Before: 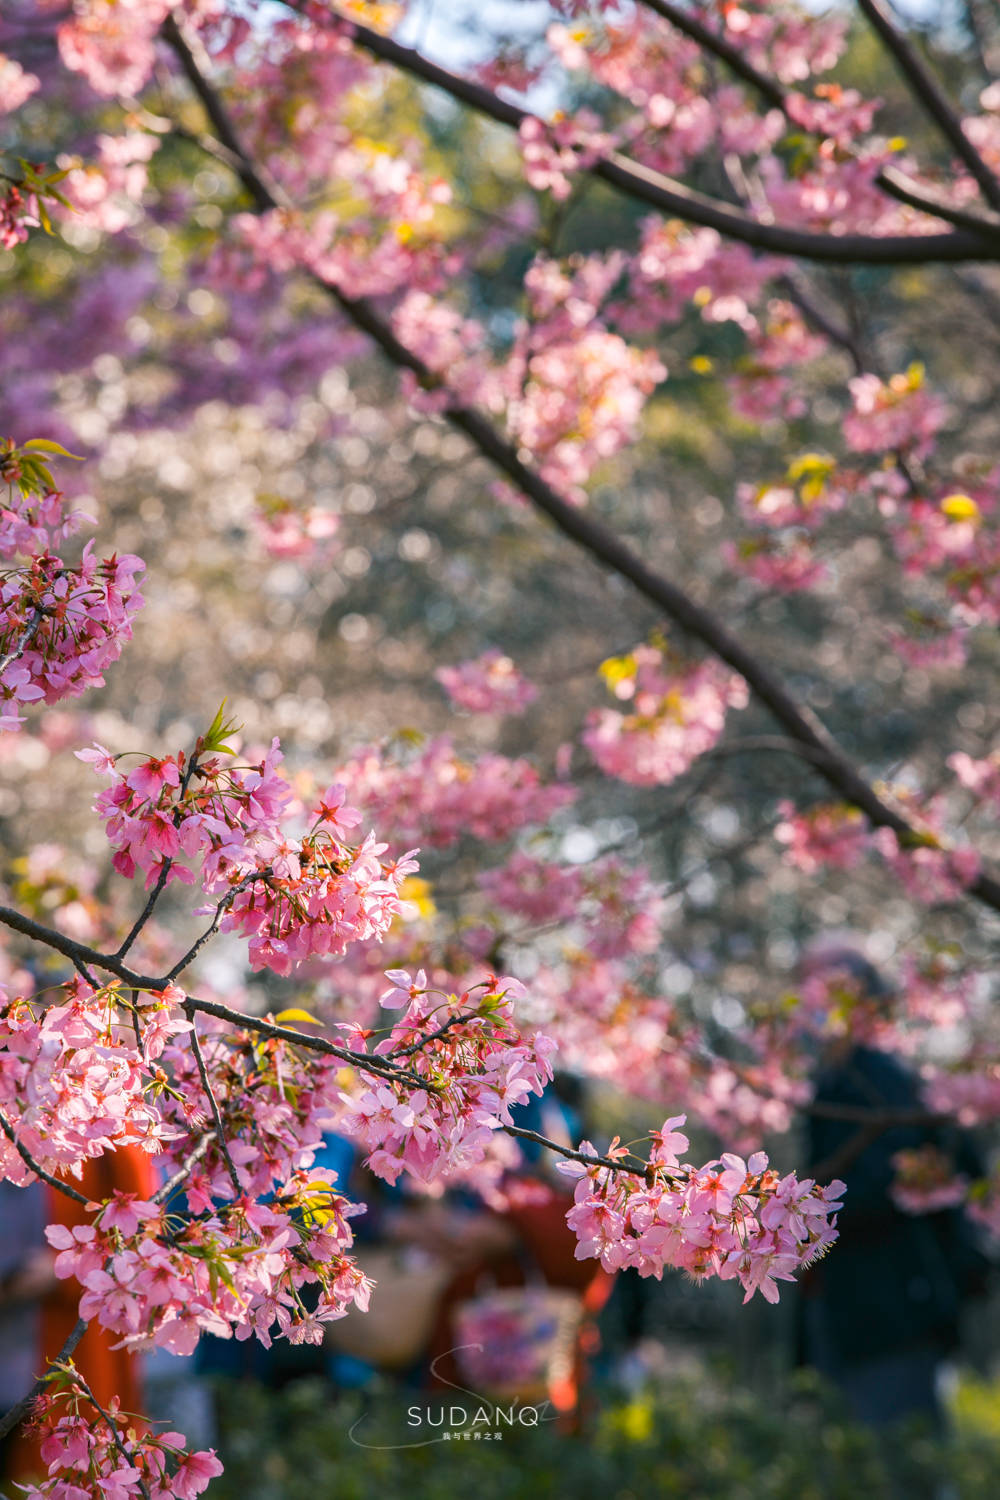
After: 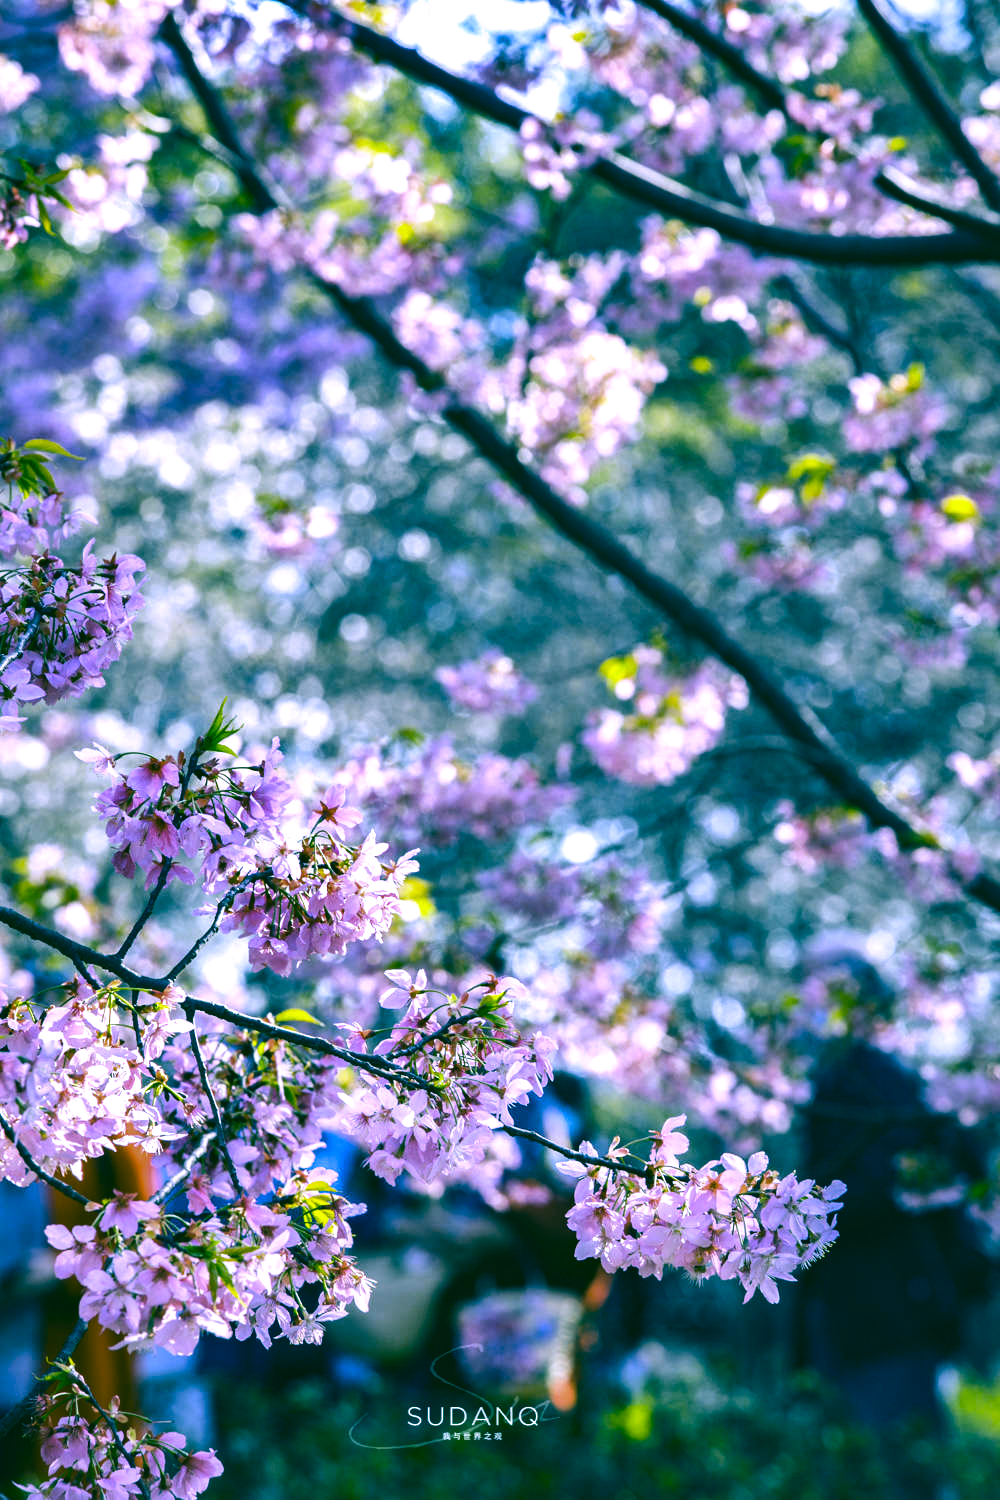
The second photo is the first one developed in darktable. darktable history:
color correction: highlights a* 1.83, highlights b* 34.02, shadows a* -36.68, shadows b* -5.48
tone equalizer: -8 EV -0.75 EV, -7 EV -0.7 EV, -6 EV -0.6 EV, -5 EV -0.4 EV, -3 EV 0.4 EV, -2 EV 0.6 EV, -1 EV 0.7 EV, +0 EV 0.75 EV, edges refinement/feathering 500, mask exposure compensation -1.57 EV, preserve details no
white balance: red 0.766, blue 1.537
shadows and highlights: shadows 30.63, highlights -63.22, shadows color adjustment 98%, highlights color adjustment 58.61%, soften with gaussian
